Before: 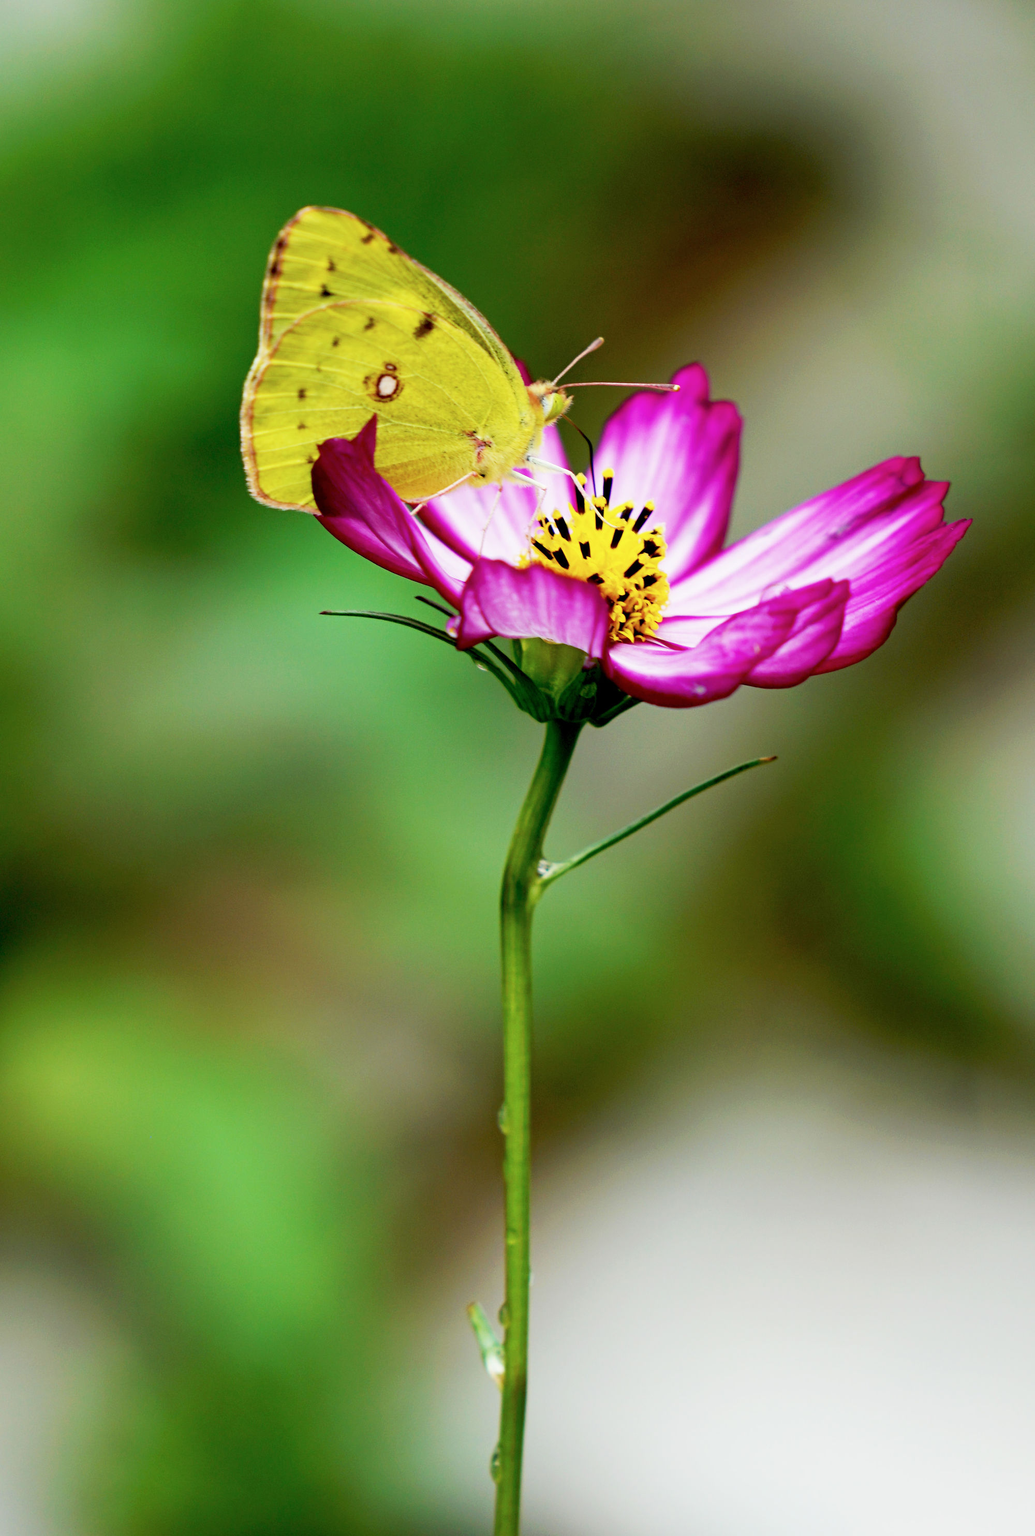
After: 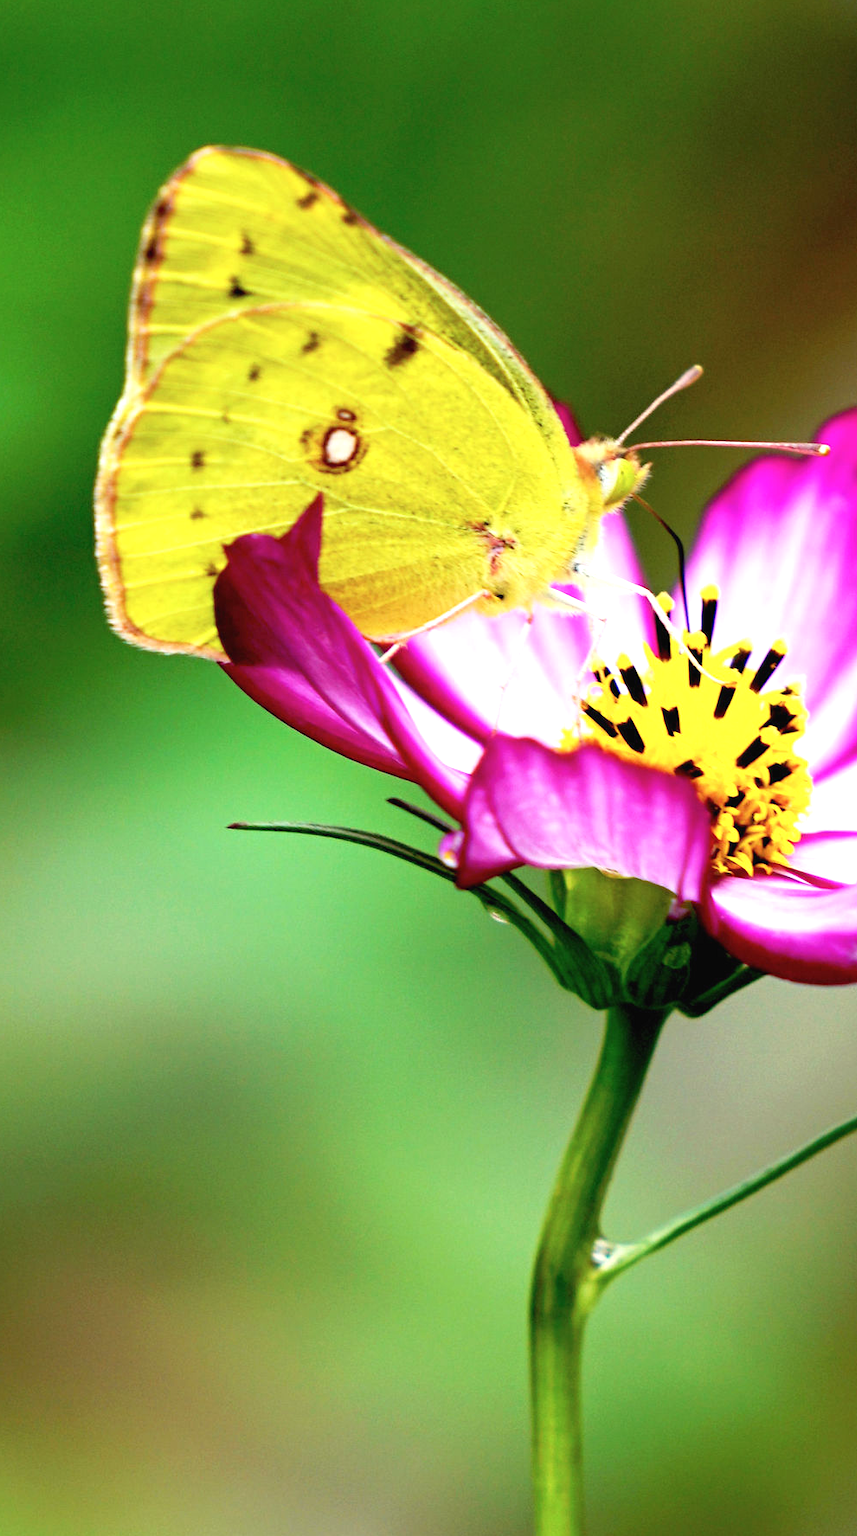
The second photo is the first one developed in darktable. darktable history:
exposure: black level correction -0.002, exposure 0.544 EV, compensate exposure bias true, compensate highlight preservation false
crop: left 17.774%, top 7.757%, right 32.651%, bottom 32.444%
